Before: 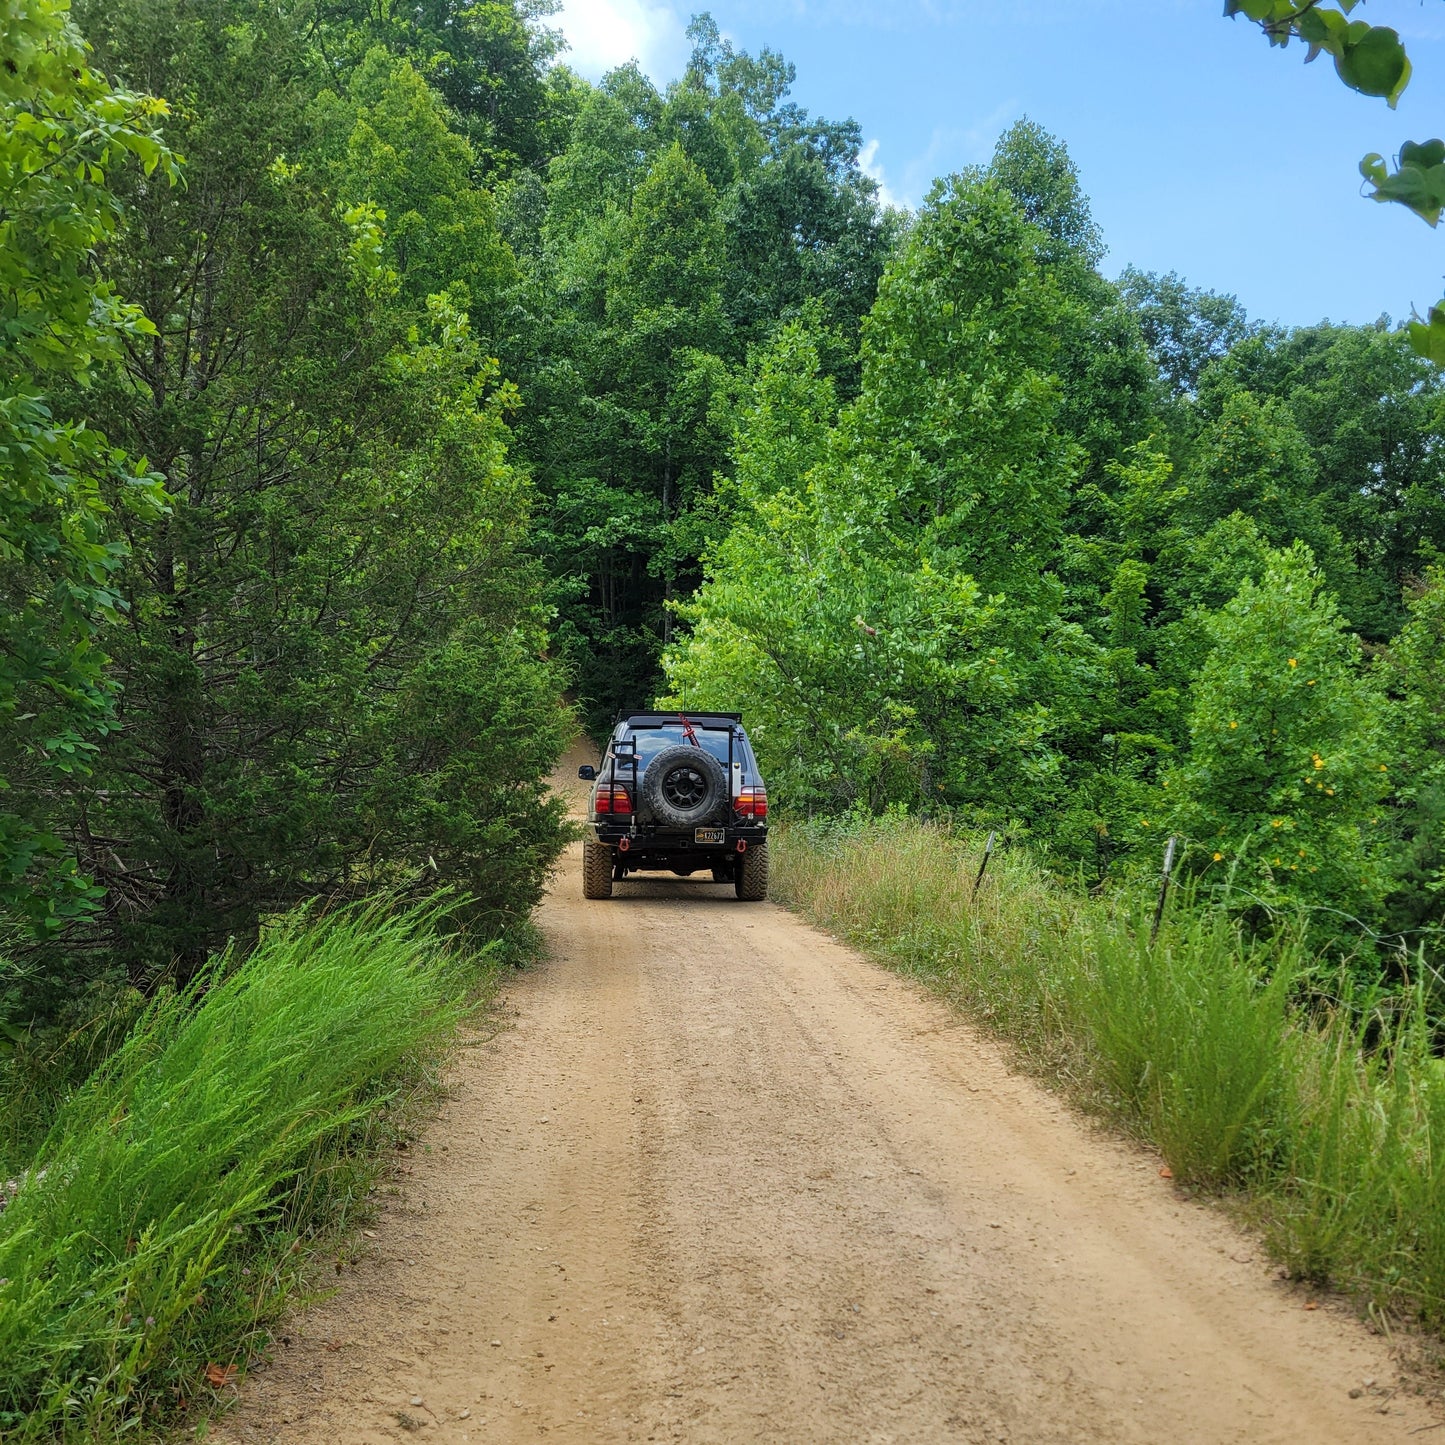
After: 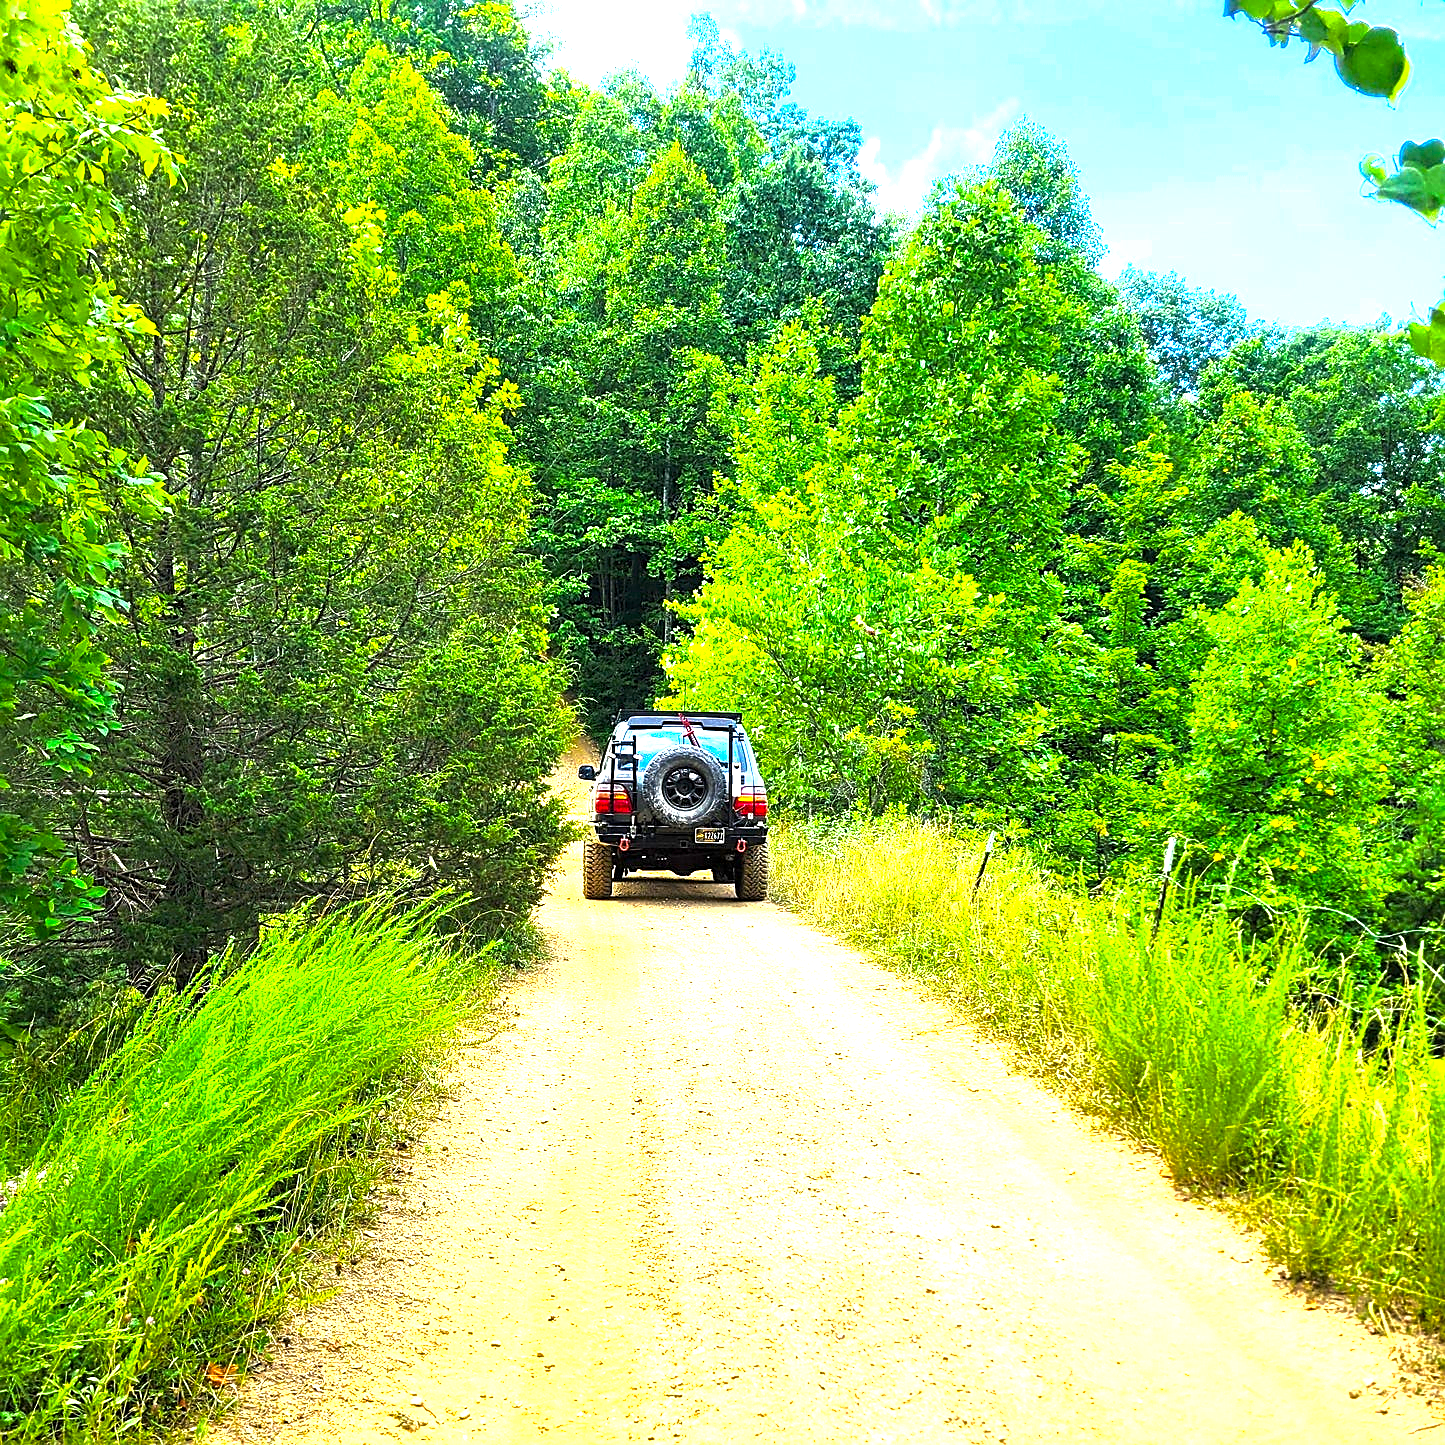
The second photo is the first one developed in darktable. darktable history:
color balance rgb: perceptual saturation grading › global saturation 25%, perceptual brilliance grading › global brilliance 35%, perceptual brilliance grading › highlights 50%, perceptual brilliance grading › mid-tones 60%, perceptual brilliance grading › shadows 35%, global vibrance 20%
shadows and highlights: shadows -20, white point adjustment -2, highlights -35
sharpen: on, module defaults
